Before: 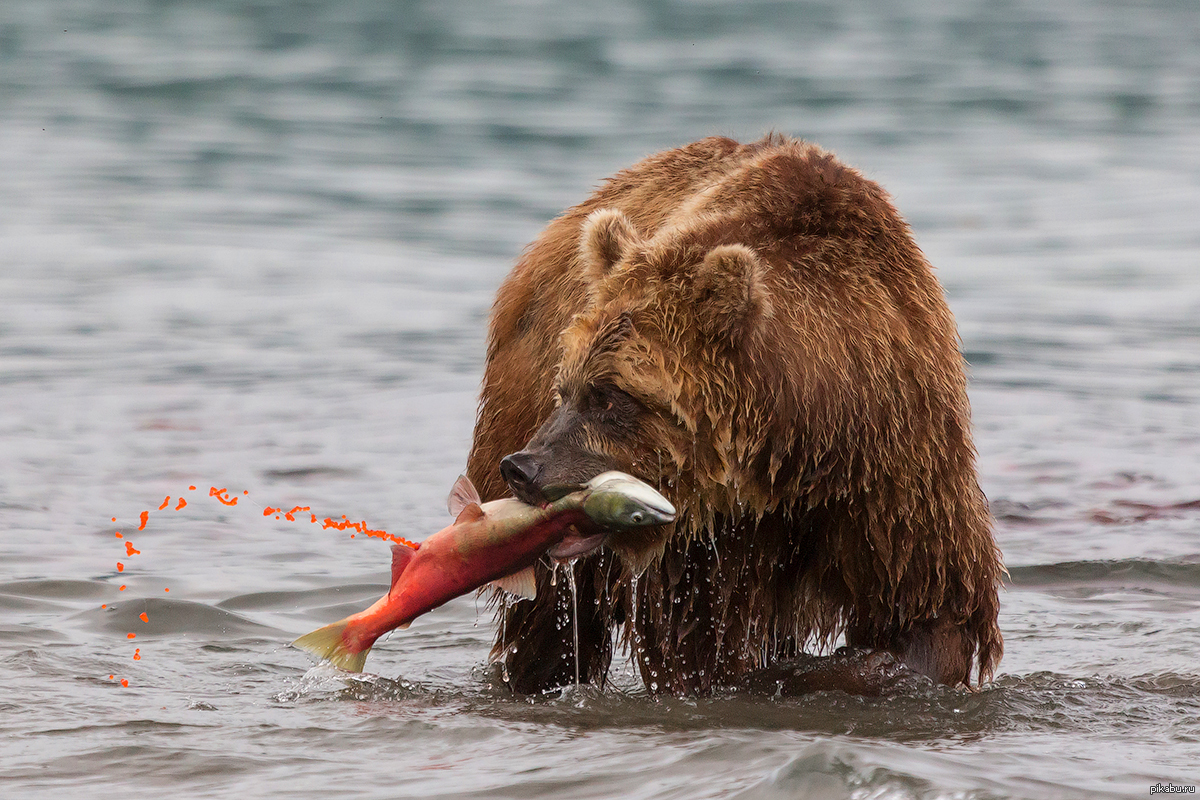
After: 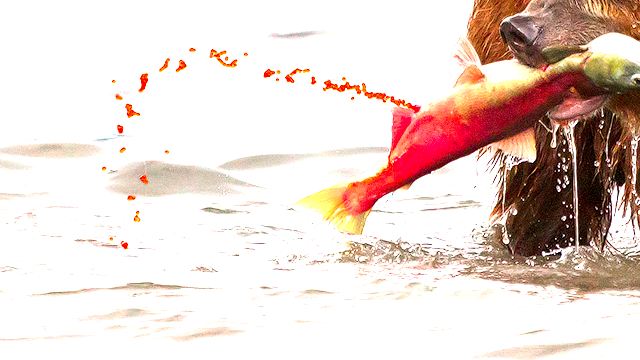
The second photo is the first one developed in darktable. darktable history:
color correction: saturation 1.34
crop and rotate: top 54.778%, right 46.61%, bottom 0.159%
exposure: black level correction 0.001, exposure 2 EV, compensate highlight preservation false
grain: coarseness 0.09 ISO
